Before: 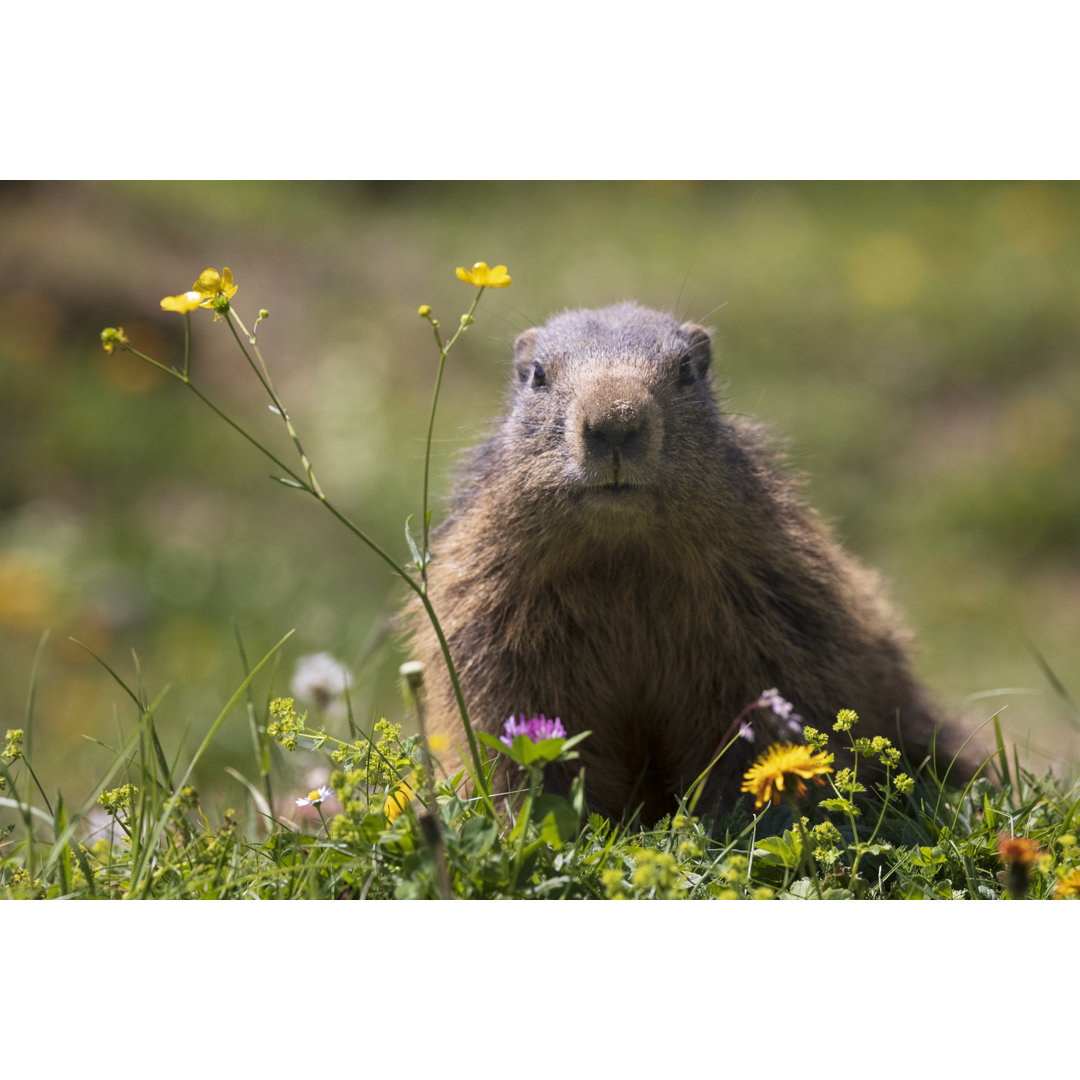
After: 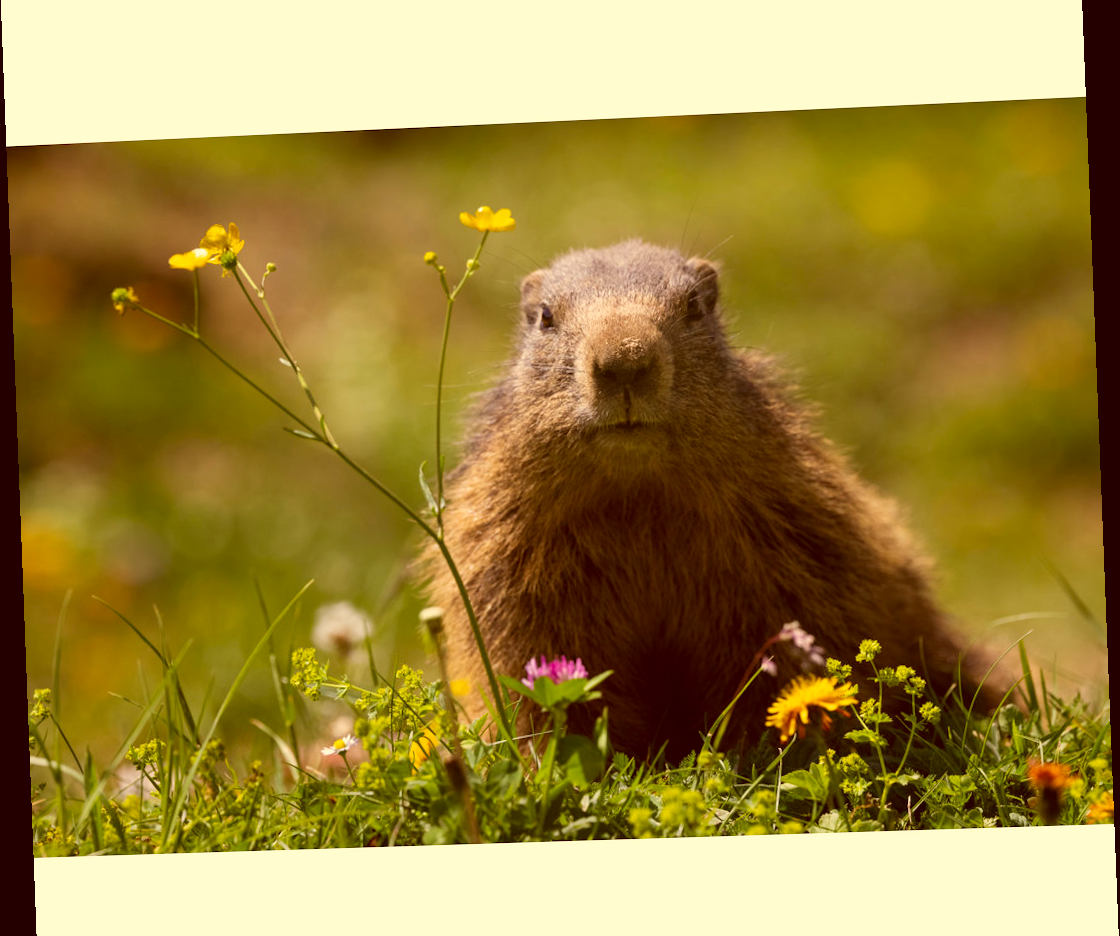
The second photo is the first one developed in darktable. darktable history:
color correction: highlights a* 1.12, highlights b* 24.26, shadows a* 15.58, shadows b* 24.26
crop: top 7.625%, bottom 8.027%
rotate and perspective: rotation -2.22°, lens shift (horizontal) -0.022, automatic cropping off
